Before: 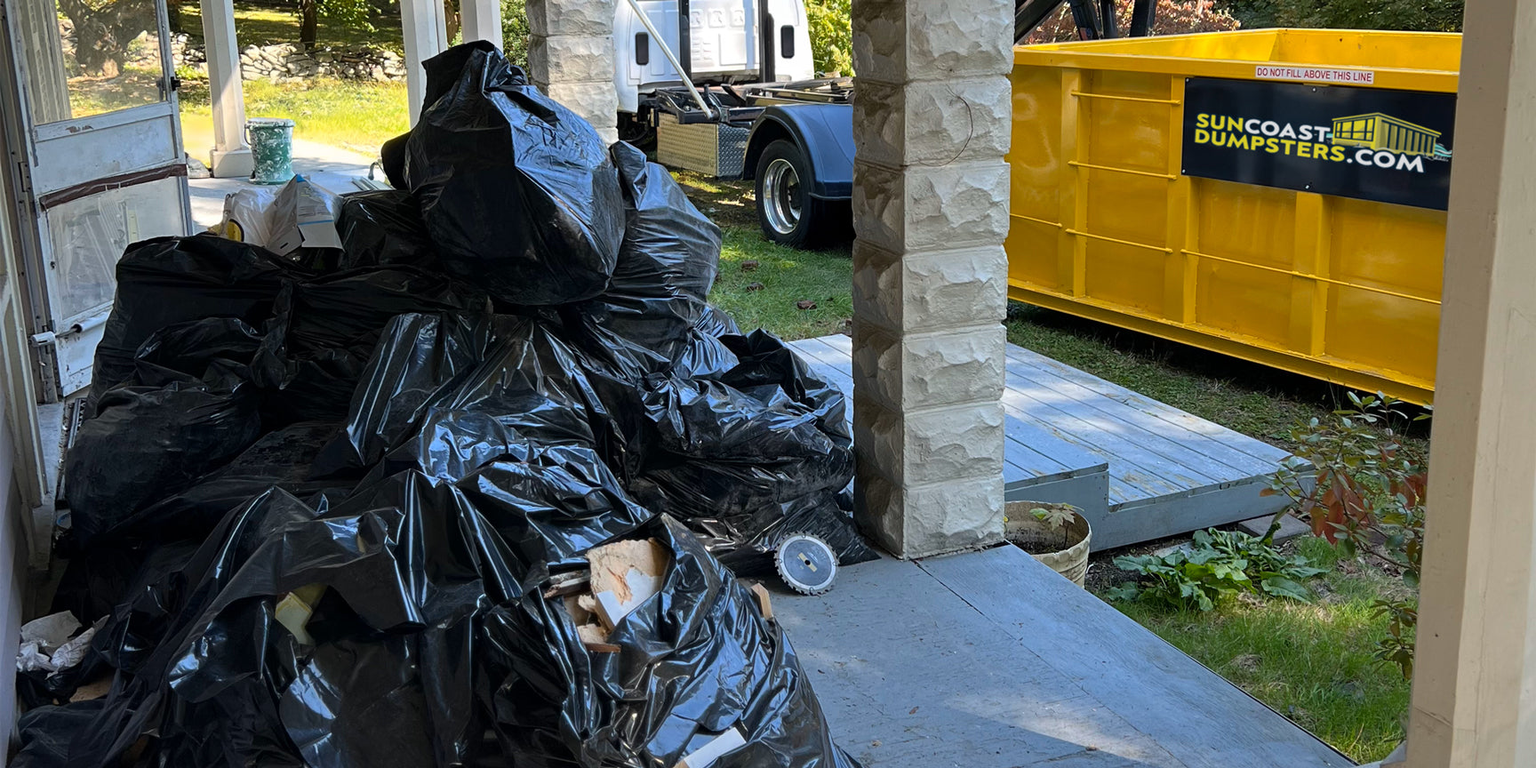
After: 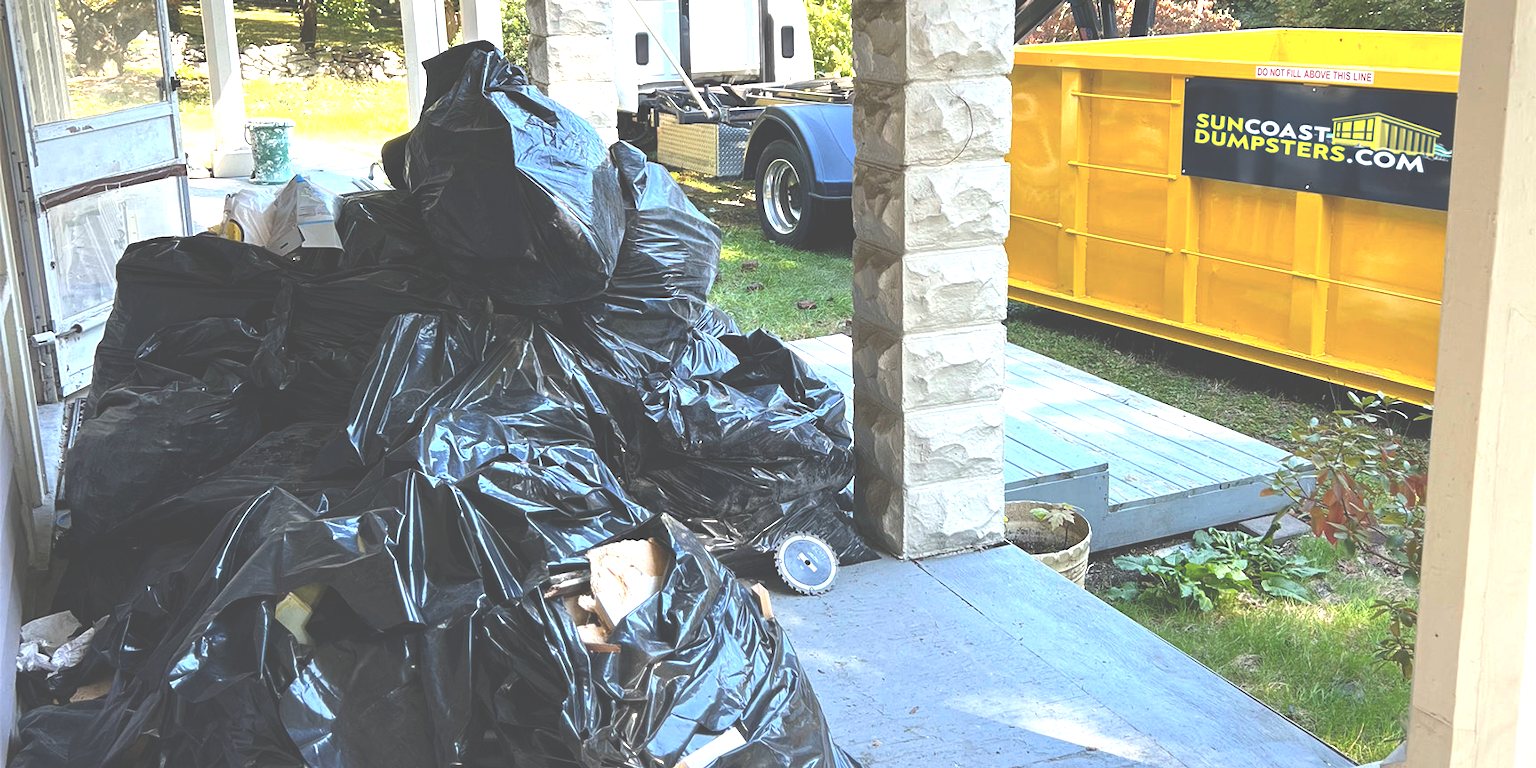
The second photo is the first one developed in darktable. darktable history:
exposure: black level correction -0.024, exposure 1.393 EV, compensate exposure bias true, compensate highlight preservation false
